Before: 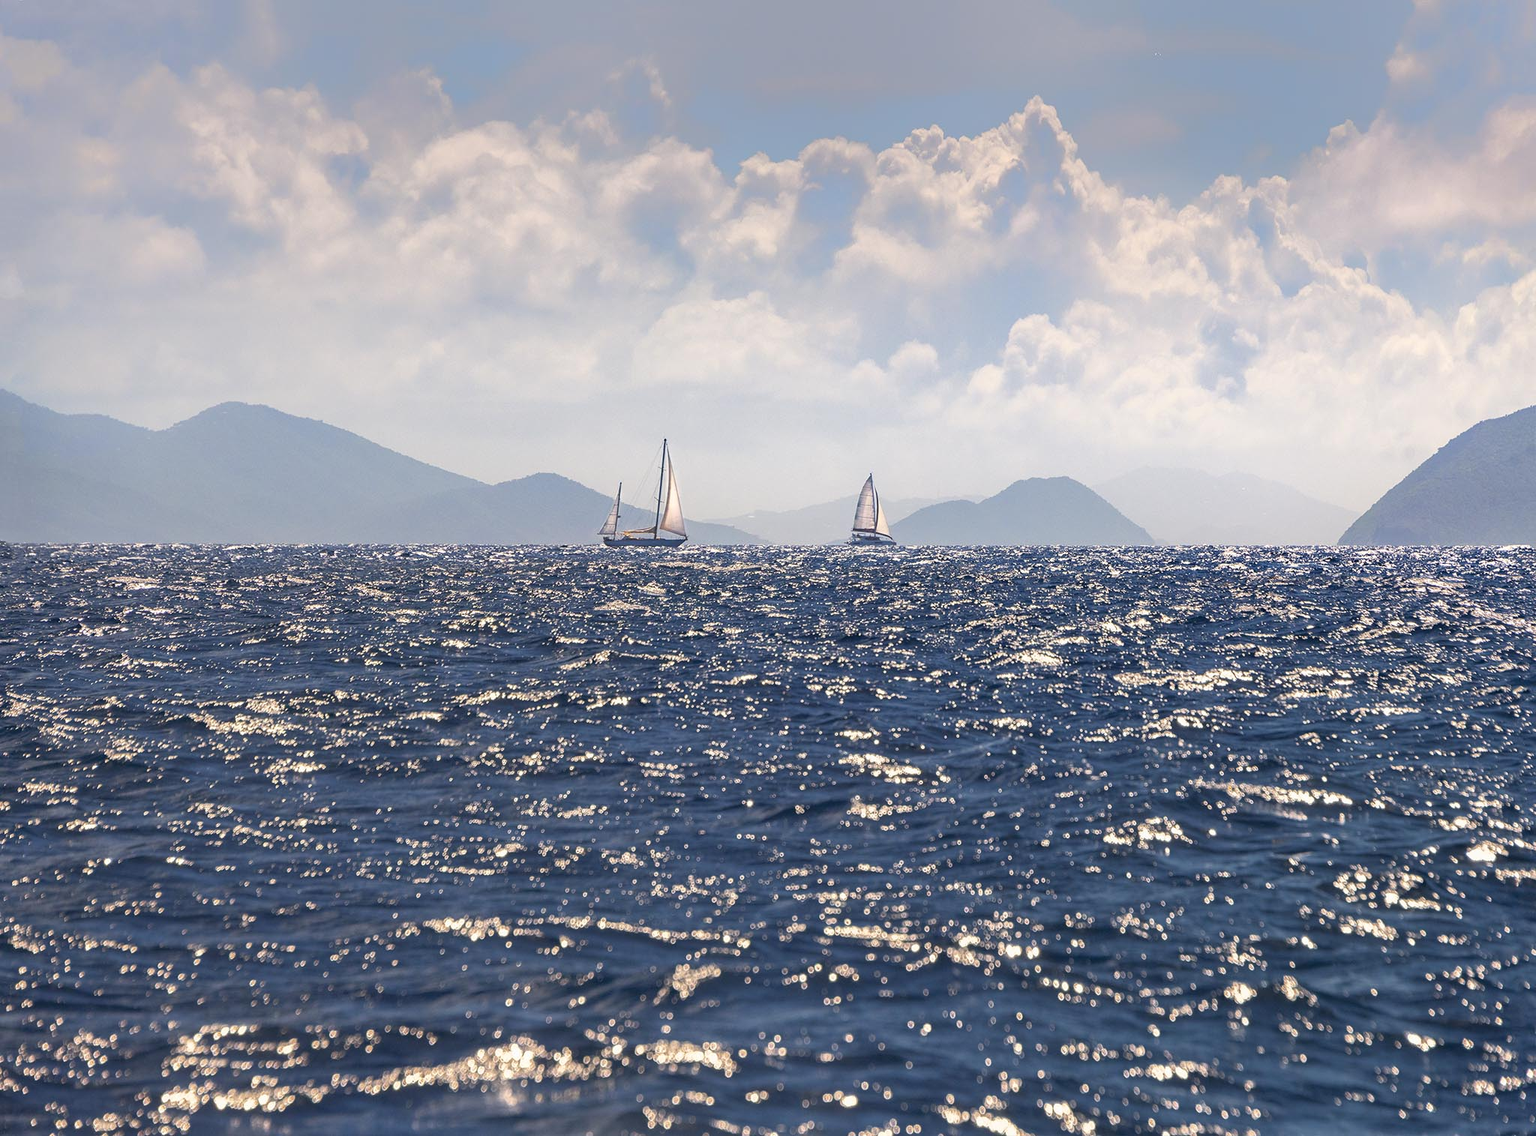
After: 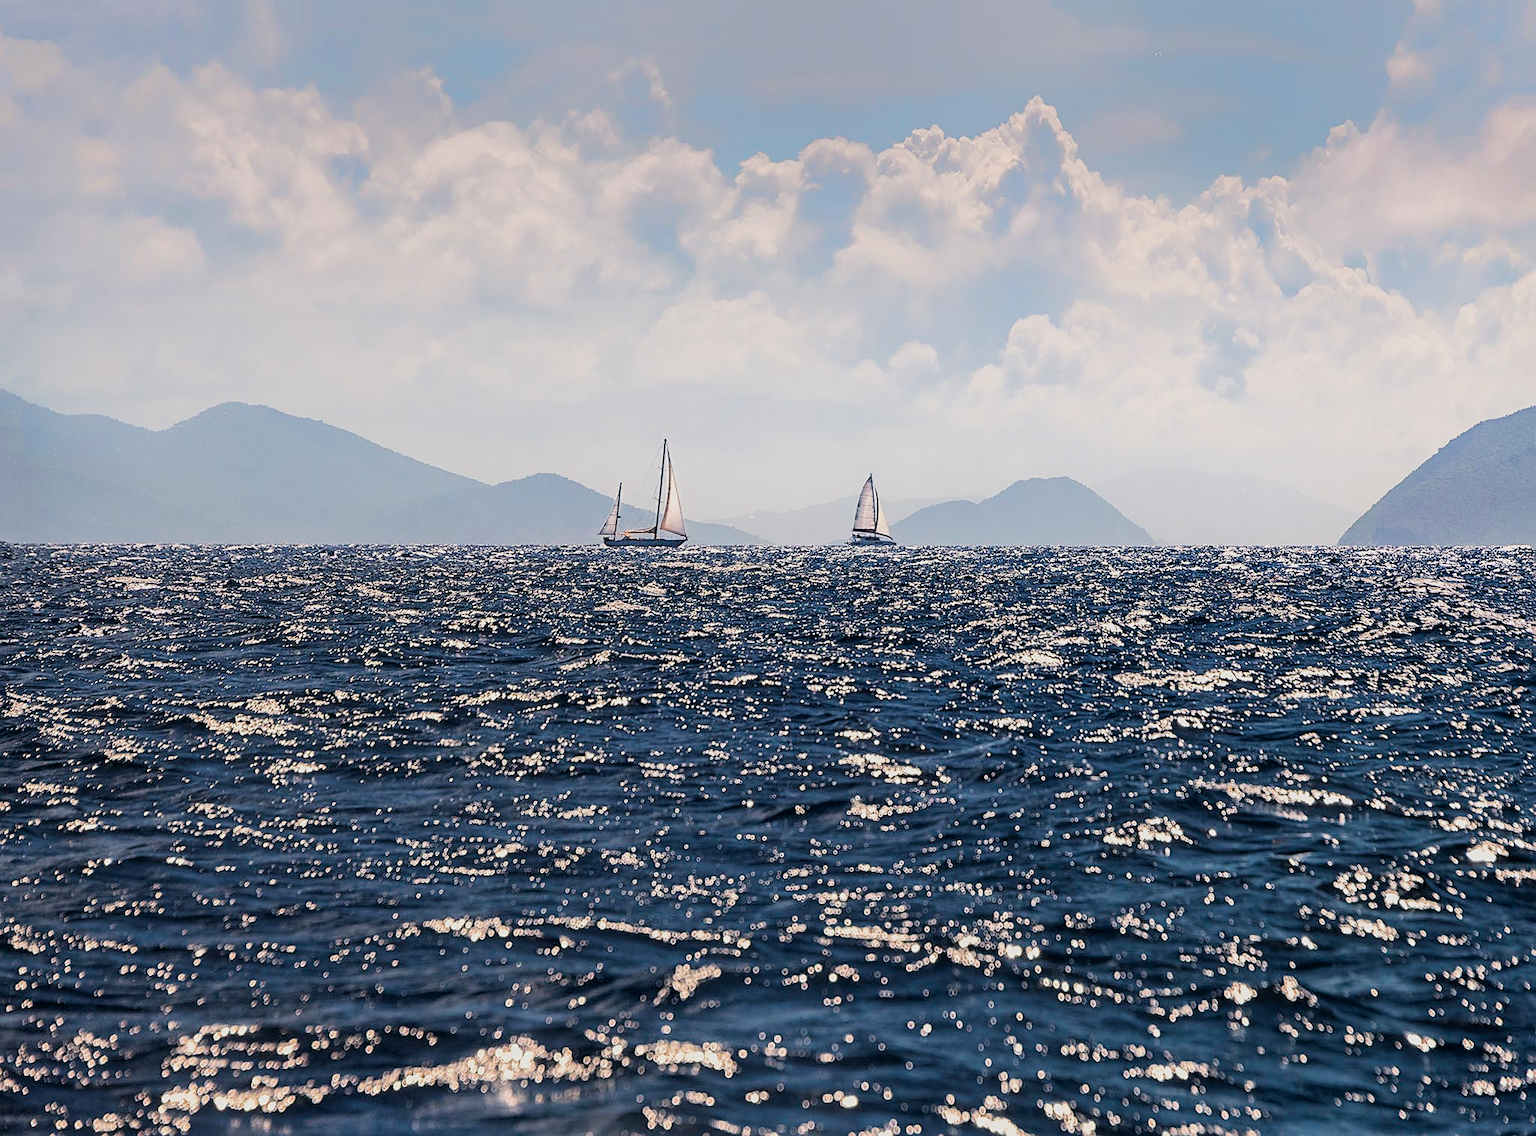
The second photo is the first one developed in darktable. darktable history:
sharpen: on, module defaults
filmic rgb: black relative exposure -5 EV, hardness 2.88, contrast 1.3, highlights saturation mix -30%
